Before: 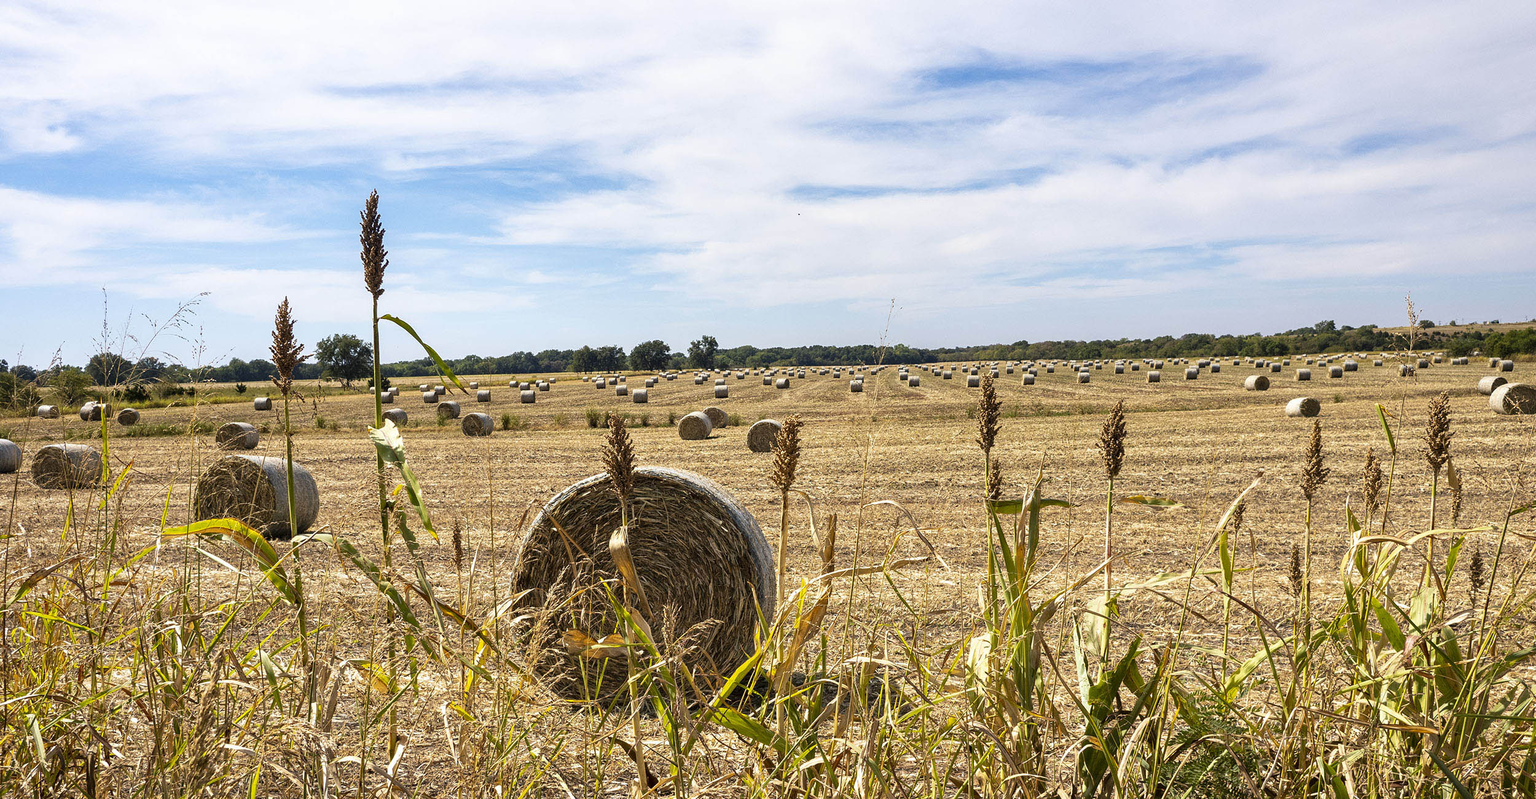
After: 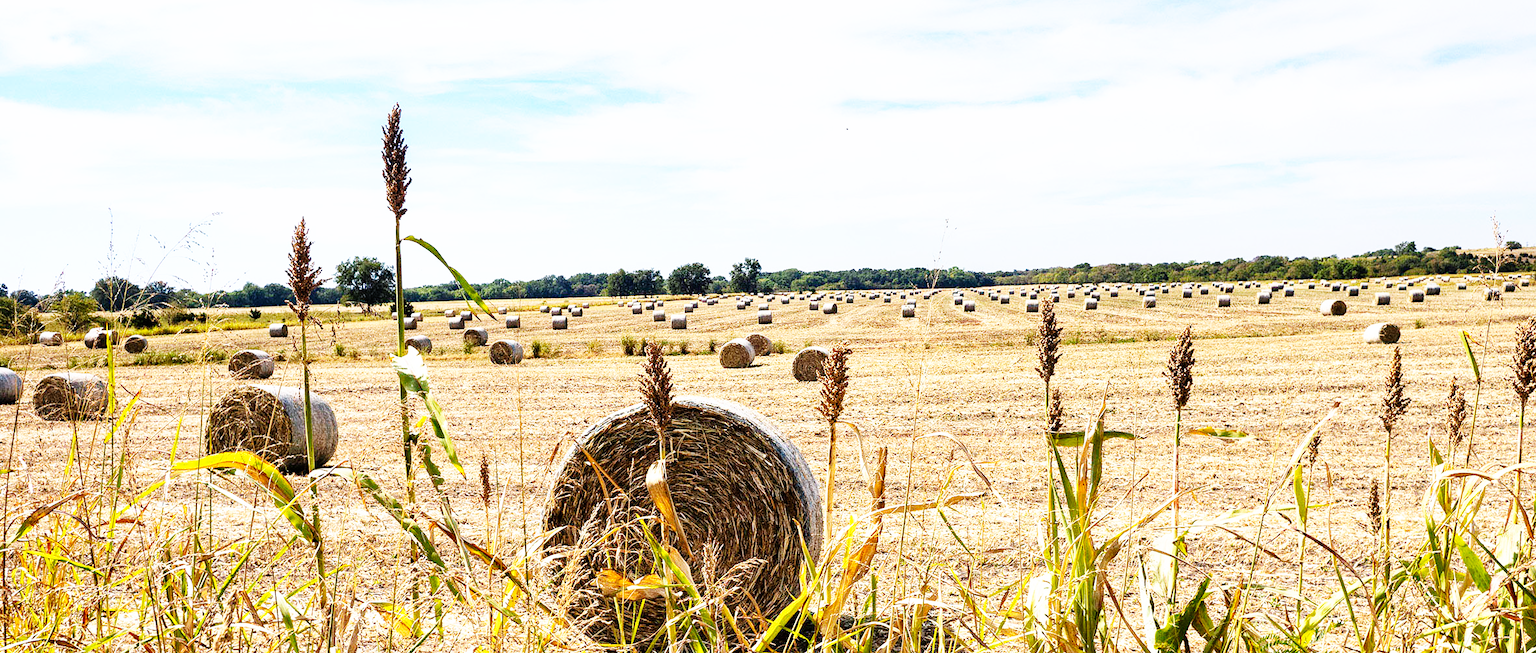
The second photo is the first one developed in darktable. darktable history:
color balance: output saturation 98.5%
crop and rotate: angle 0.03°, top 11.643%, right 5.651%, bottom 11.189%
white balance: red 0.984, blue 1.059
base curve: curves: ch0 [(0, 0) (0.007, 0.004) (0.027, 0.03) (0.046, 0.07) (0.207, 0.54) (0.442, 0.872) (0.673, 0.972) (1, 1)], preserve colors none
